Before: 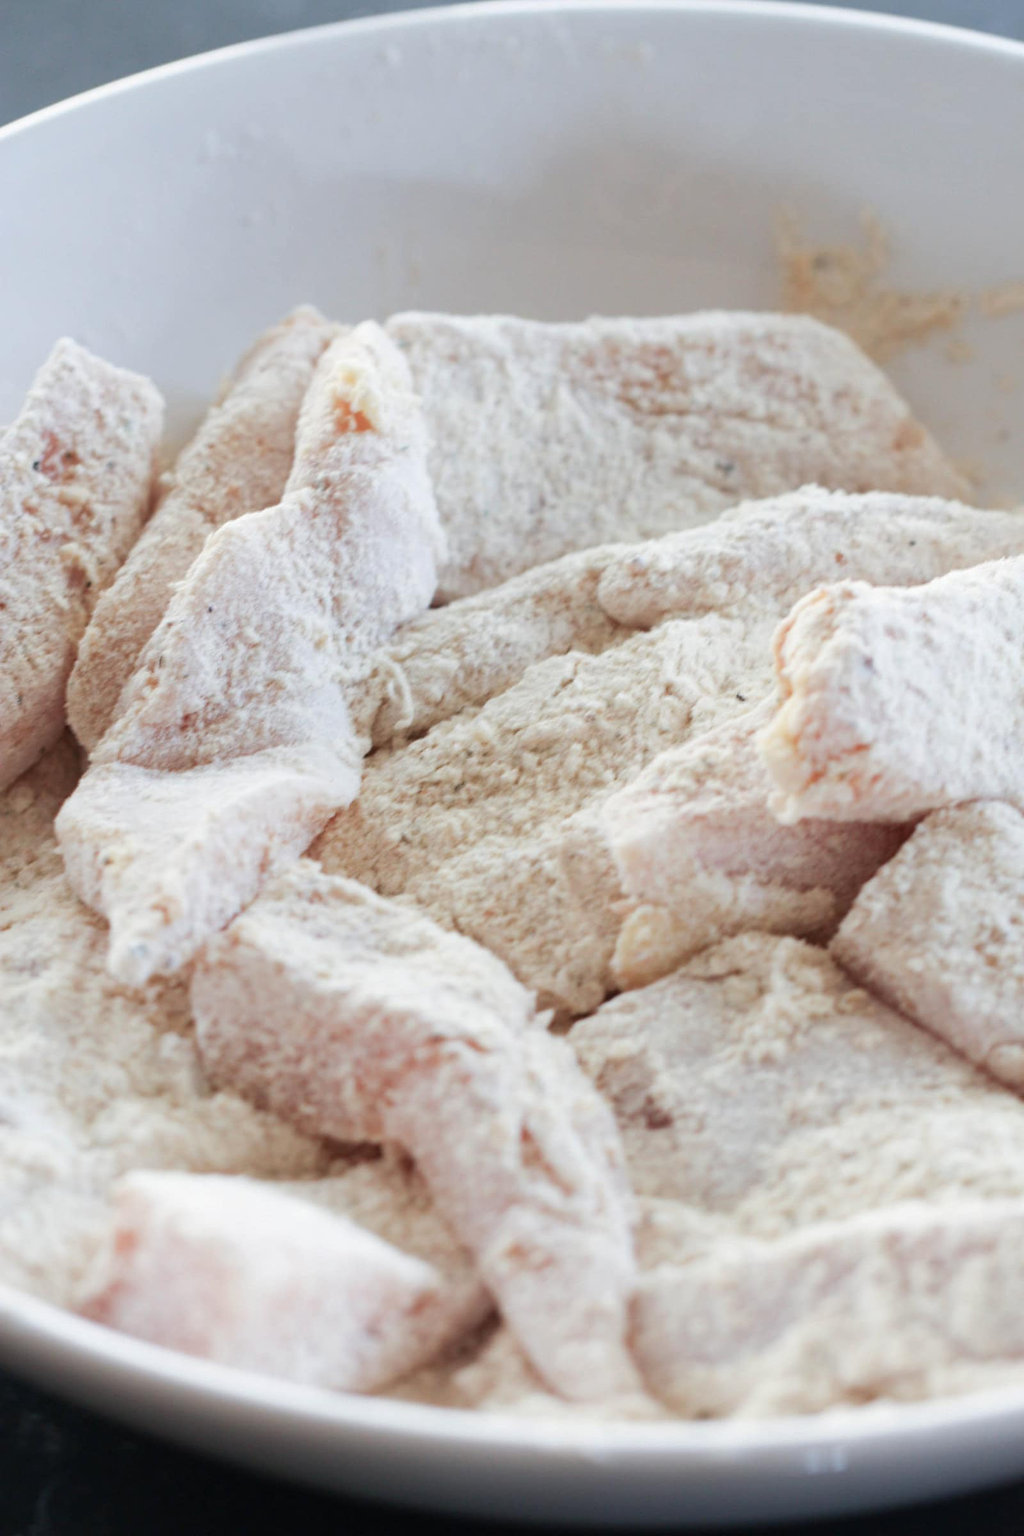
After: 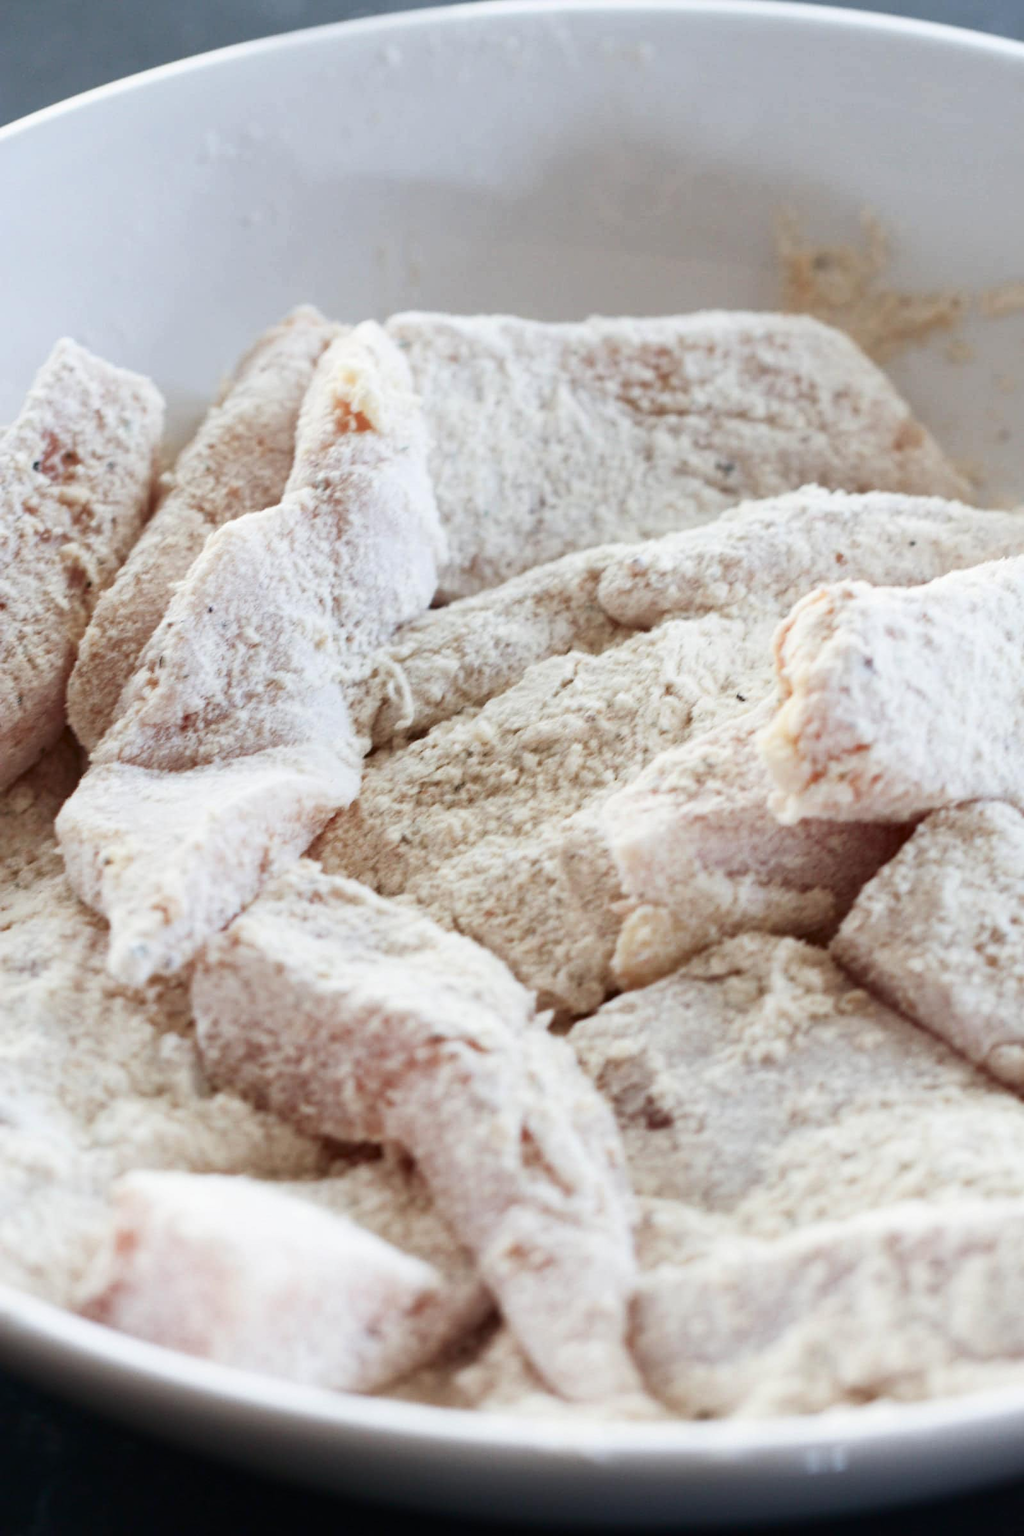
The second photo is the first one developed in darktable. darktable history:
tone curve: curves: ch0 [(0, 0) (0.003, 0.004) (0.011, 0.009) (0.025, 0.017) (0.044, 0.029) (0.069, 0.04) (0.1, 0.051) (0.136, 0.07) (0.177, 0.095) (0.224, 0.131) (0.277, 0.179) (0.335, 0.237) (0.399, 0.302) (0.468, 0.386) (0.543, 0.471) (0.623, 0.576) (0.709, 0.699) (0.801, 0.817) (0.898, 0.917) (1, 1)], color space Lab, independent channels, preserve colors none
